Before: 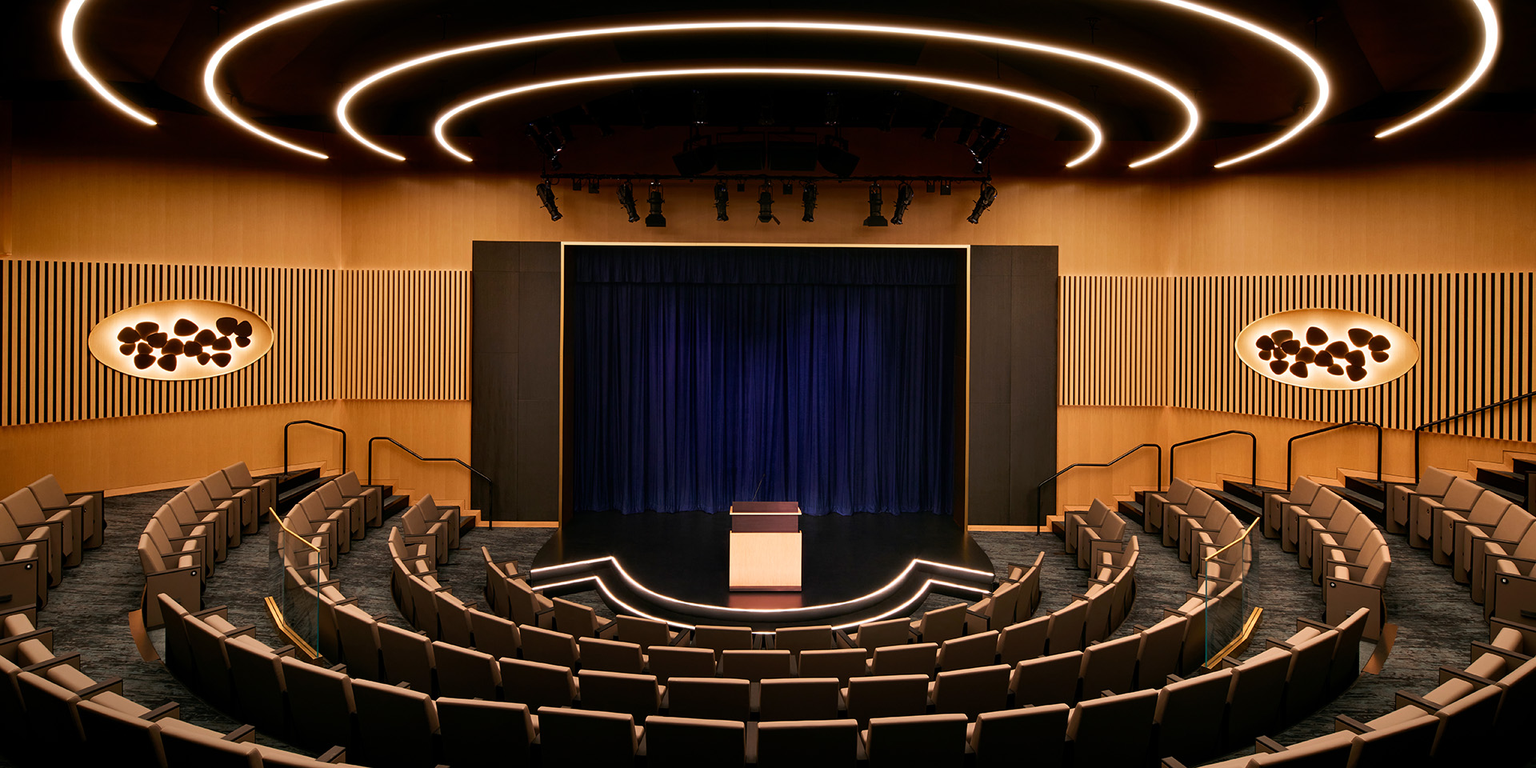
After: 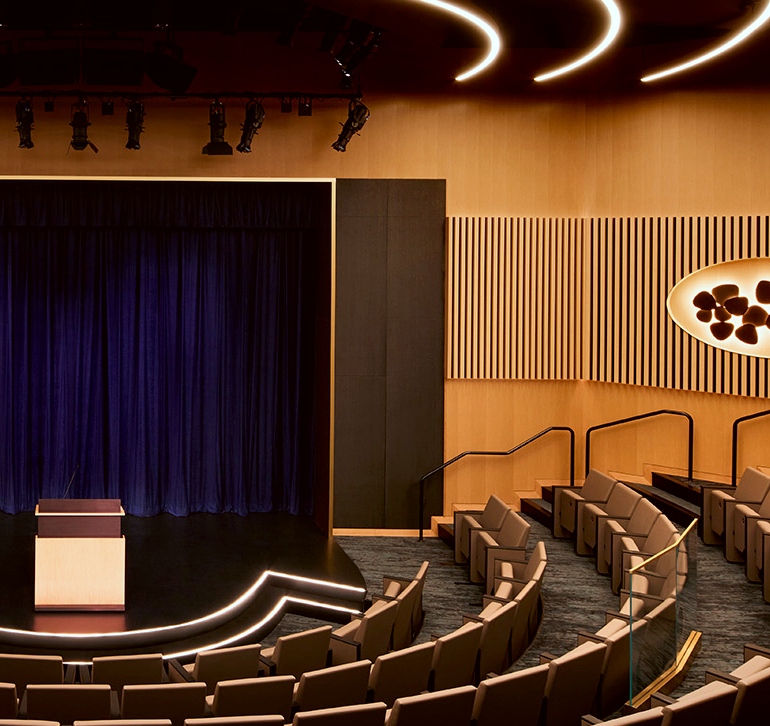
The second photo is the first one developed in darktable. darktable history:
crop: left 45.721%, top 13.393%, right 14.118%, bottom 10.01%
color correction: highlights a* -4.98, highlights b* -3.76, shadows a* 3.83, shadows b* 4.08
exposure: black level correction 0.002, compensate highlight preservation false
